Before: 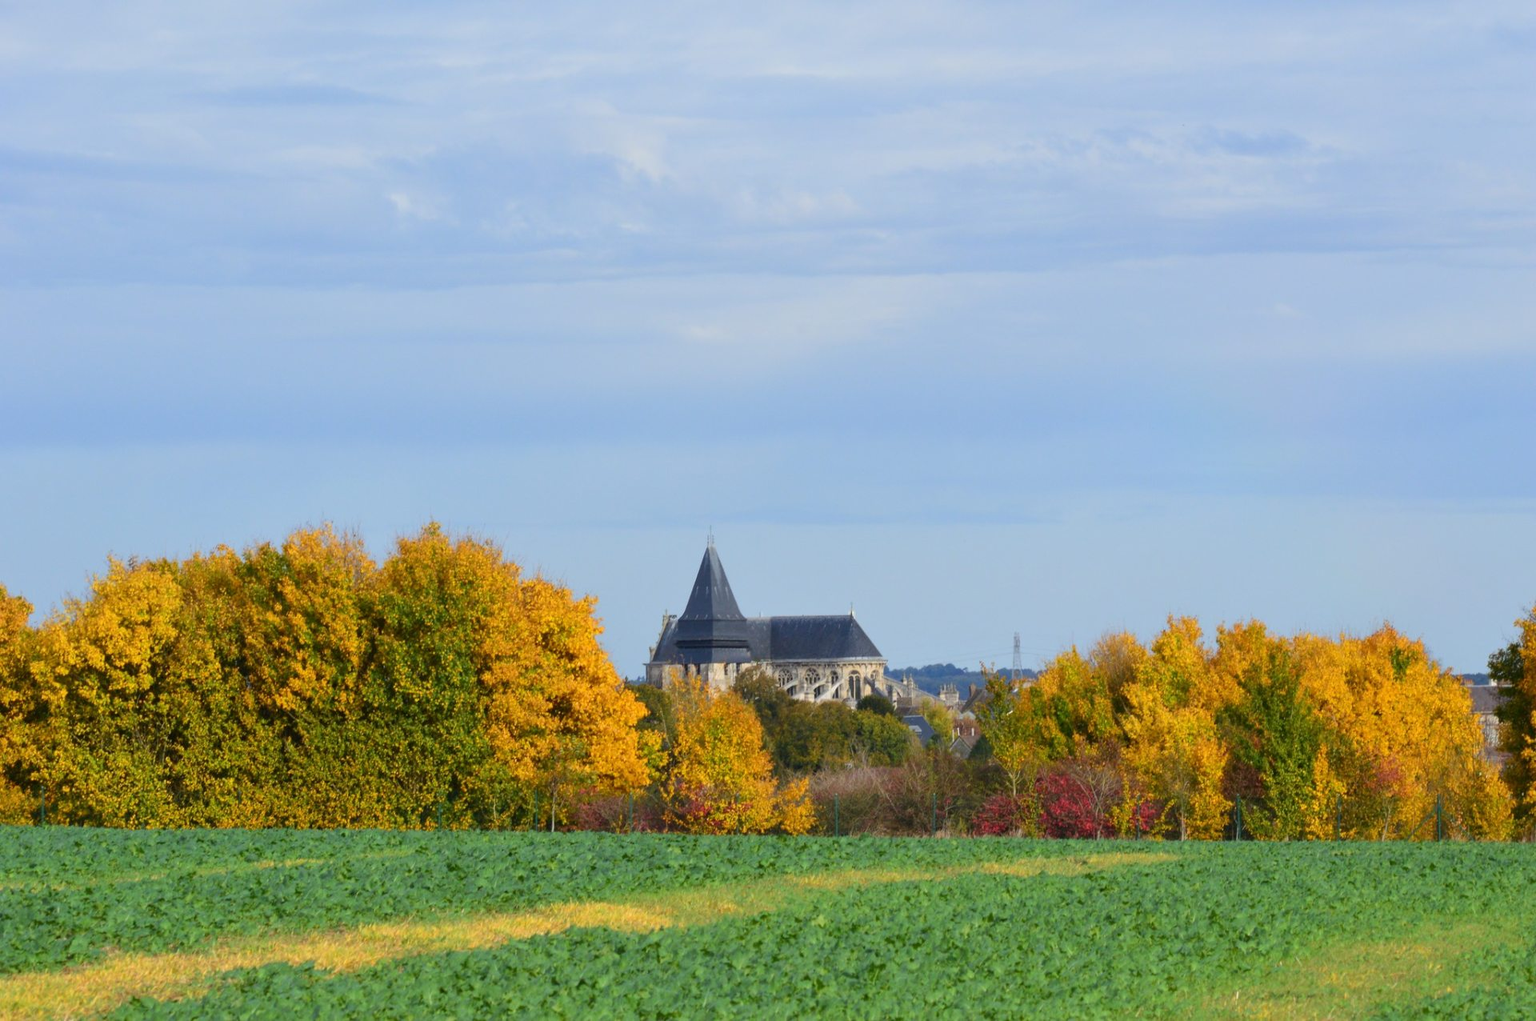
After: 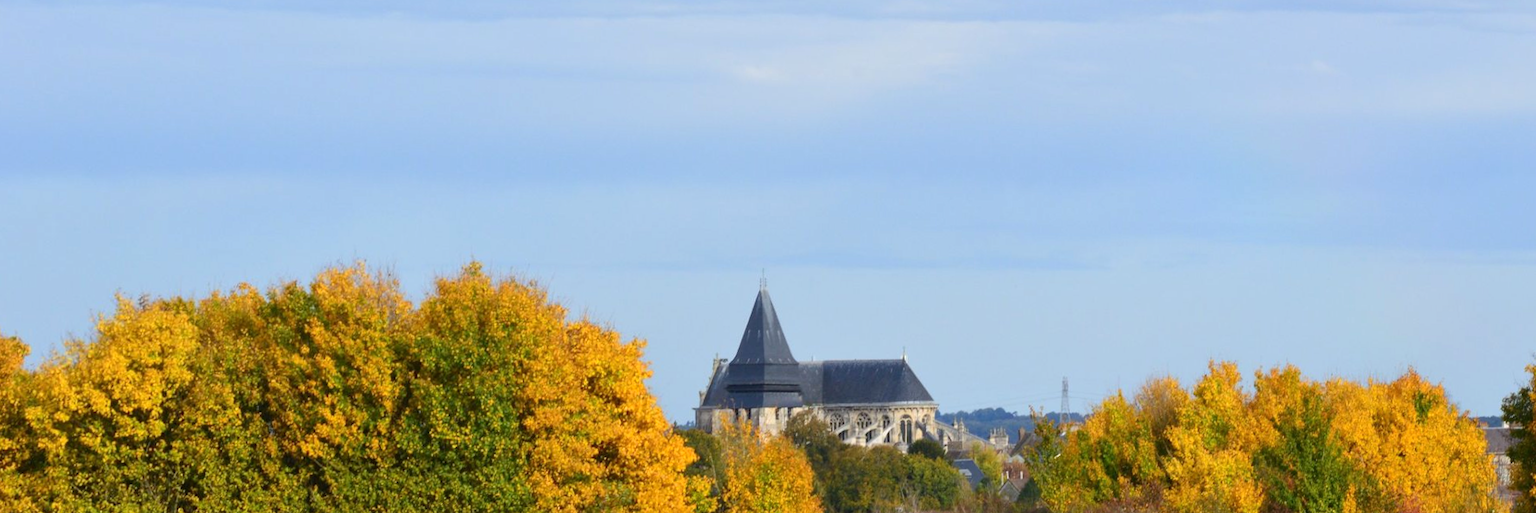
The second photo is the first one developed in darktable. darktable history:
rotate and perspective: rotation 0.679°, lens shift (horizontal) 0.136, crop left 0.009, crop right 0.991, crop top 0.078, crop bottom 0.95
crop and rotate: top 23.043%, bottom 23.437%
exposure: exposure 0.191 EV, compensate highlight preservation false
